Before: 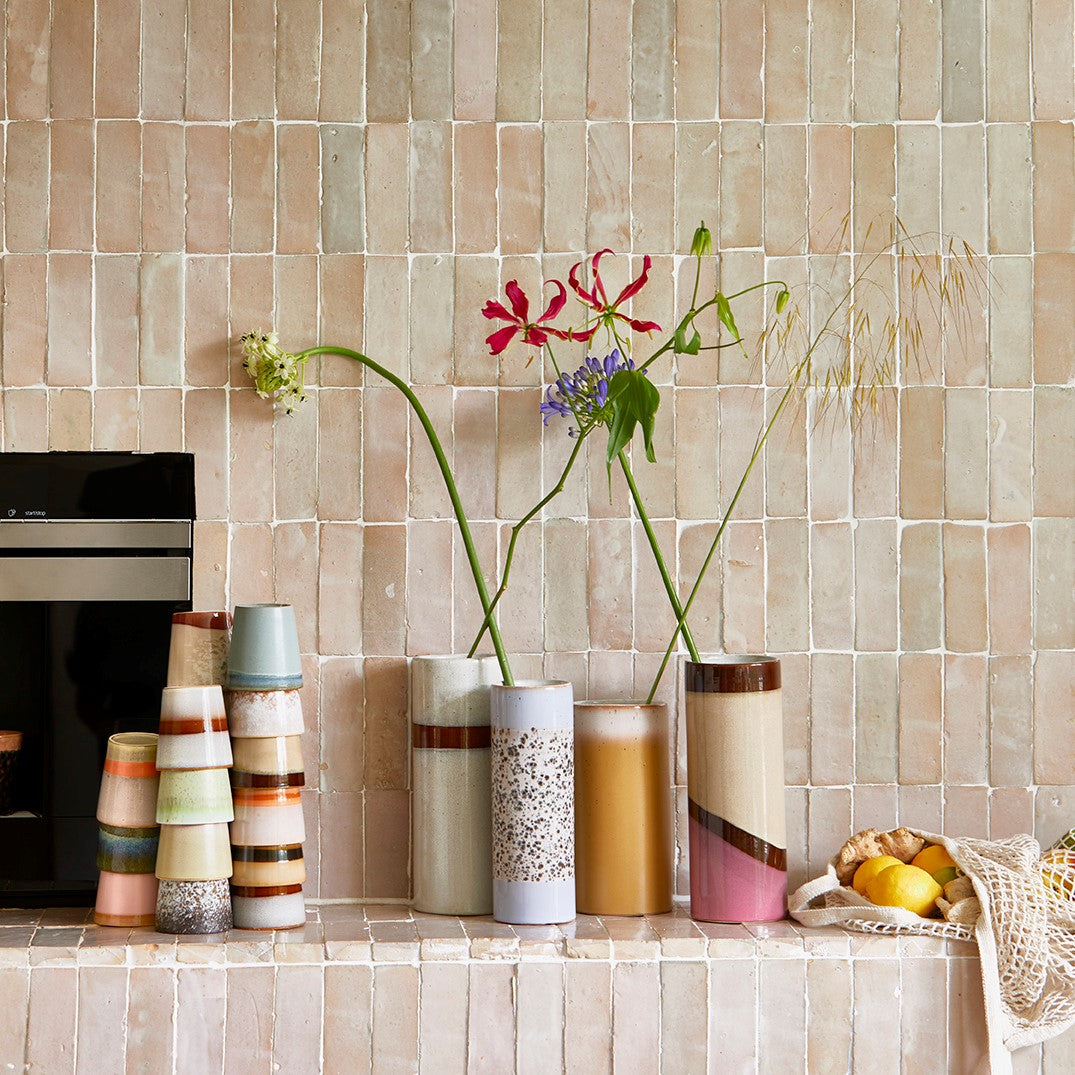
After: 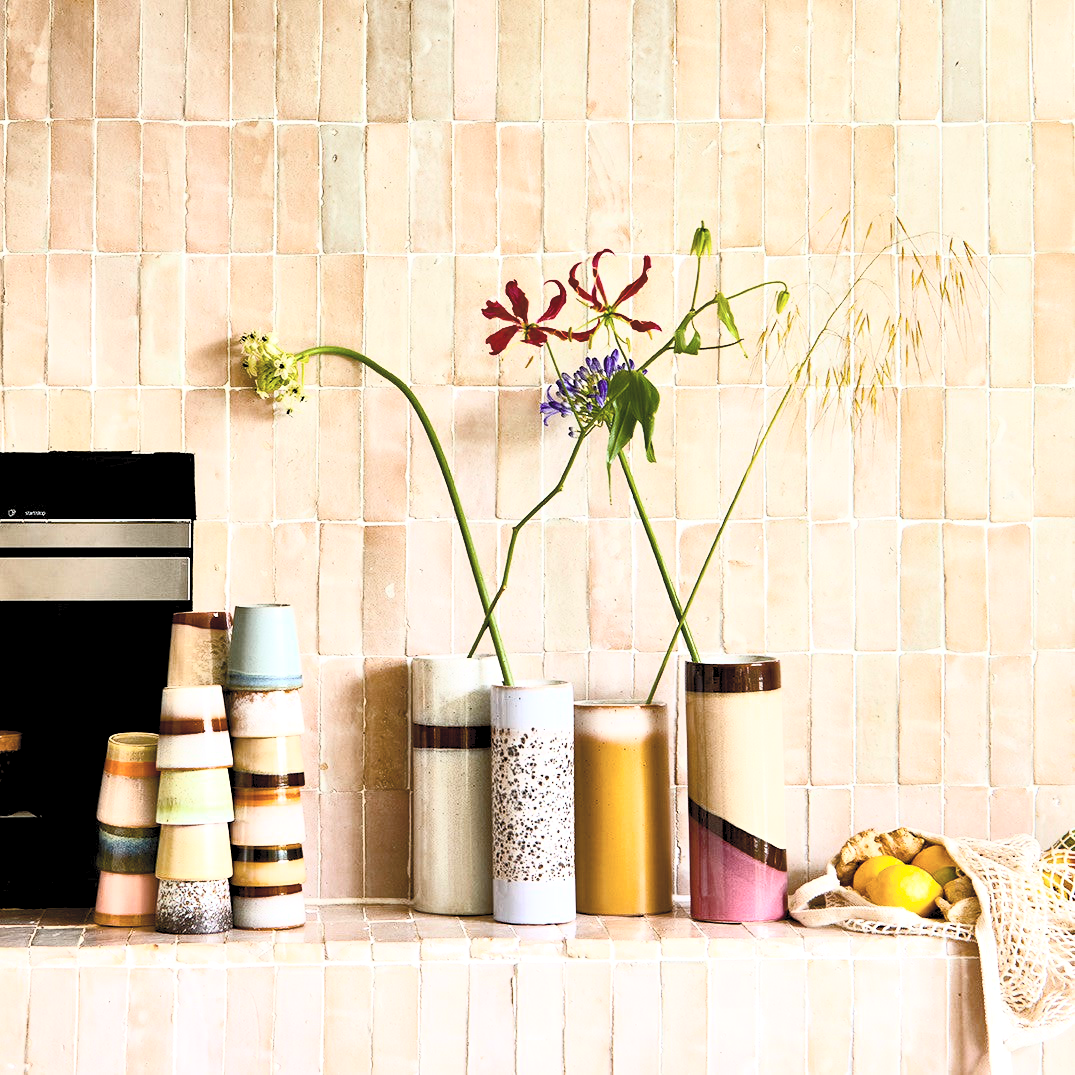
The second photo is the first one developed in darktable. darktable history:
contrast brightness saturation: contrast 0.419, brightness 0.554, saturation -0.184
exposure: black level correction 0.005, exposure 0.015 EV, compensate exposure bias true, compensate highlight preservation false
color balance rgb: global offset › luminance -0.495%, perceptual saturation grading › global saturation 25.619%, global vibrance 9.207%, contrast 14.676%, saturation formula JzAzBz (2021)
